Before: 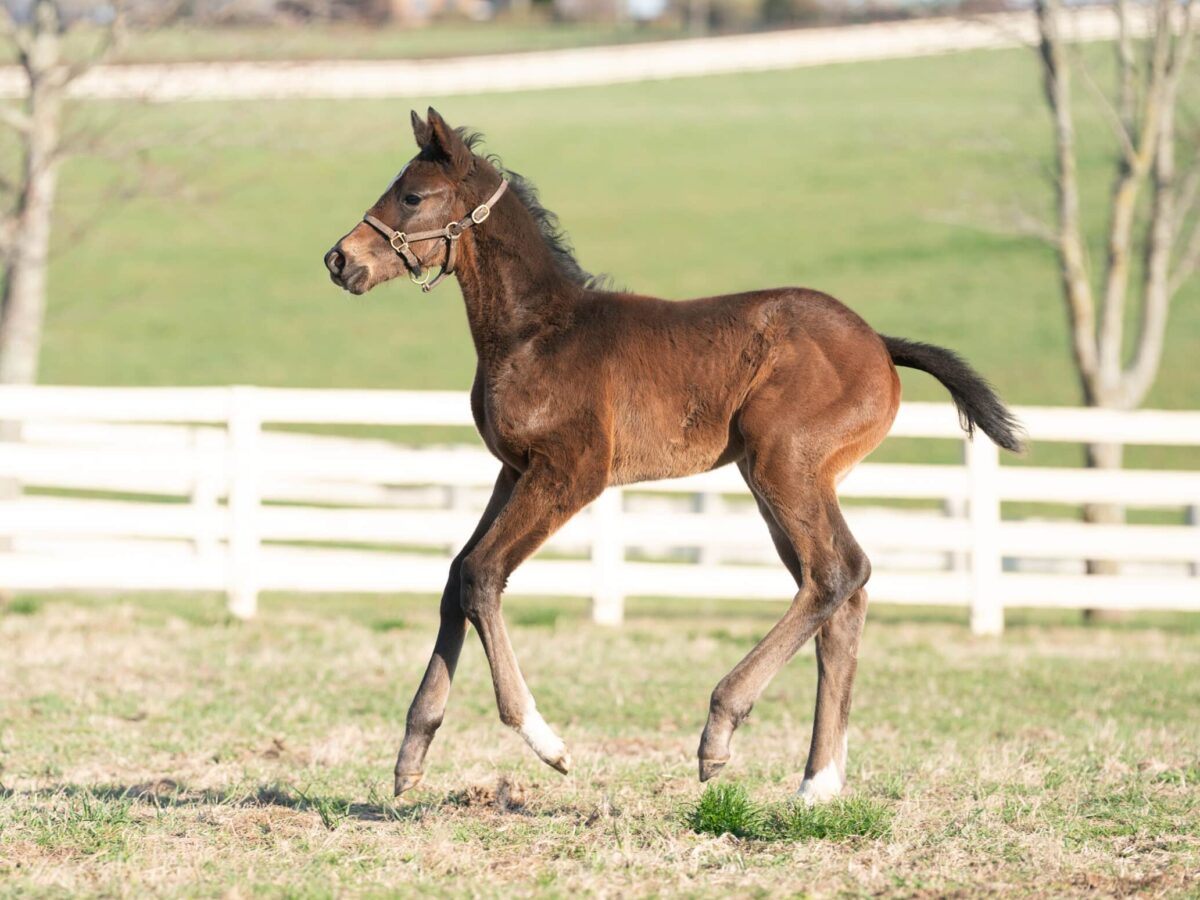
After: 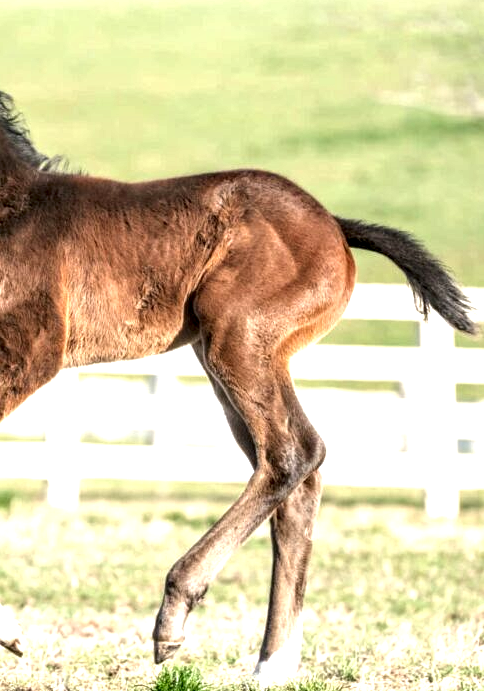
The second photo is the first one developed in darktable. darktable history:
crop: left 45.432%, top 13.16%, right 14.231%, bottom 10.06%
exposure: black level correction 0, exposure 0.693 EV, compensate highlight preservation false
local contrast: highlights 18%, detail 186%
